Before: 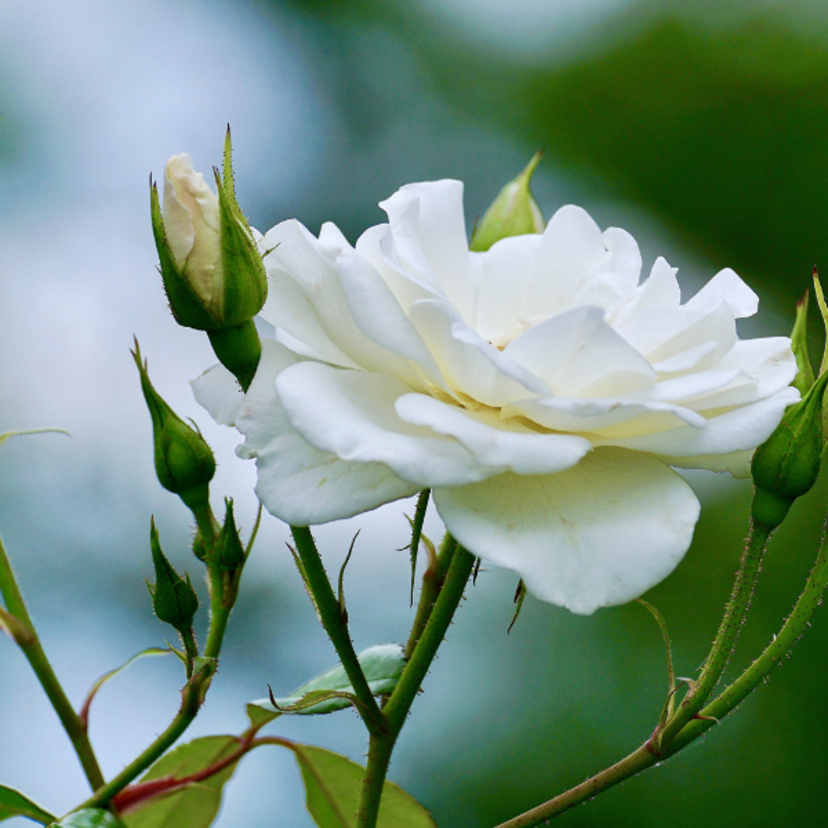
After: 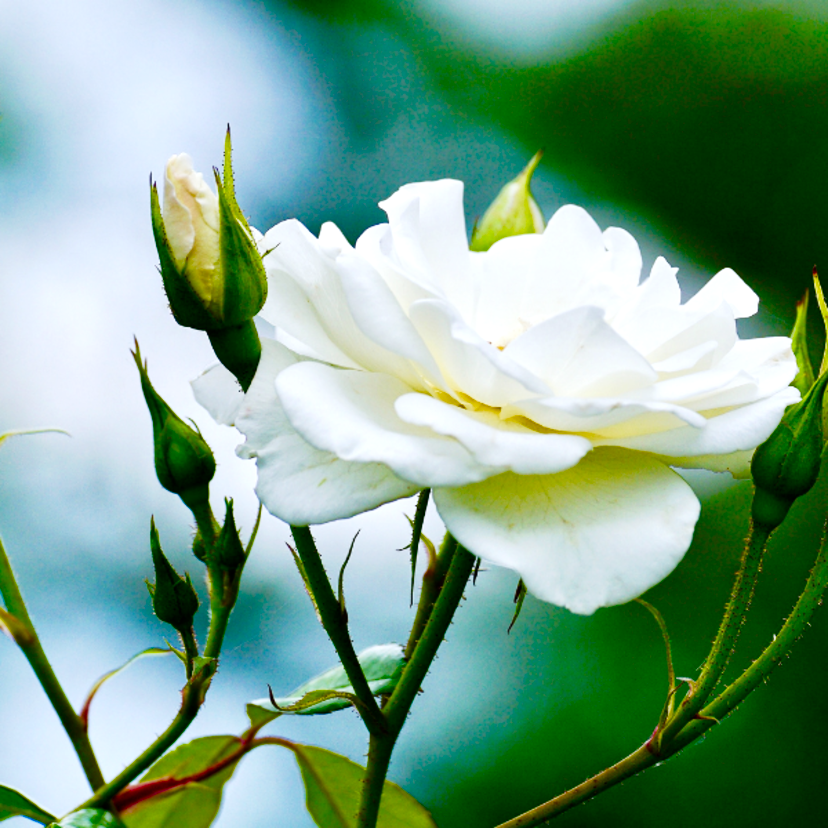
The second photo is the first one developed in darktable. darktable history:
tone curve: curves: ch0 [(0, 0) (0.004, 0.001) (0.133, 0.112) (0.325, 0.362) (0.832, 0.893) (1, 1)], preserve colors none
color balance rgb: perceptual saturation grading › global saturation 55.602%, perceptual saturation grading › highlights -50.02%, perceptual saturation grading › mid-tones 39.591%, perceptual saturation grading › shadows 30.119%, perceptual brilliance grading › global brilliance -17.103%, perceptual brilliance grading › highlights 28.598%
